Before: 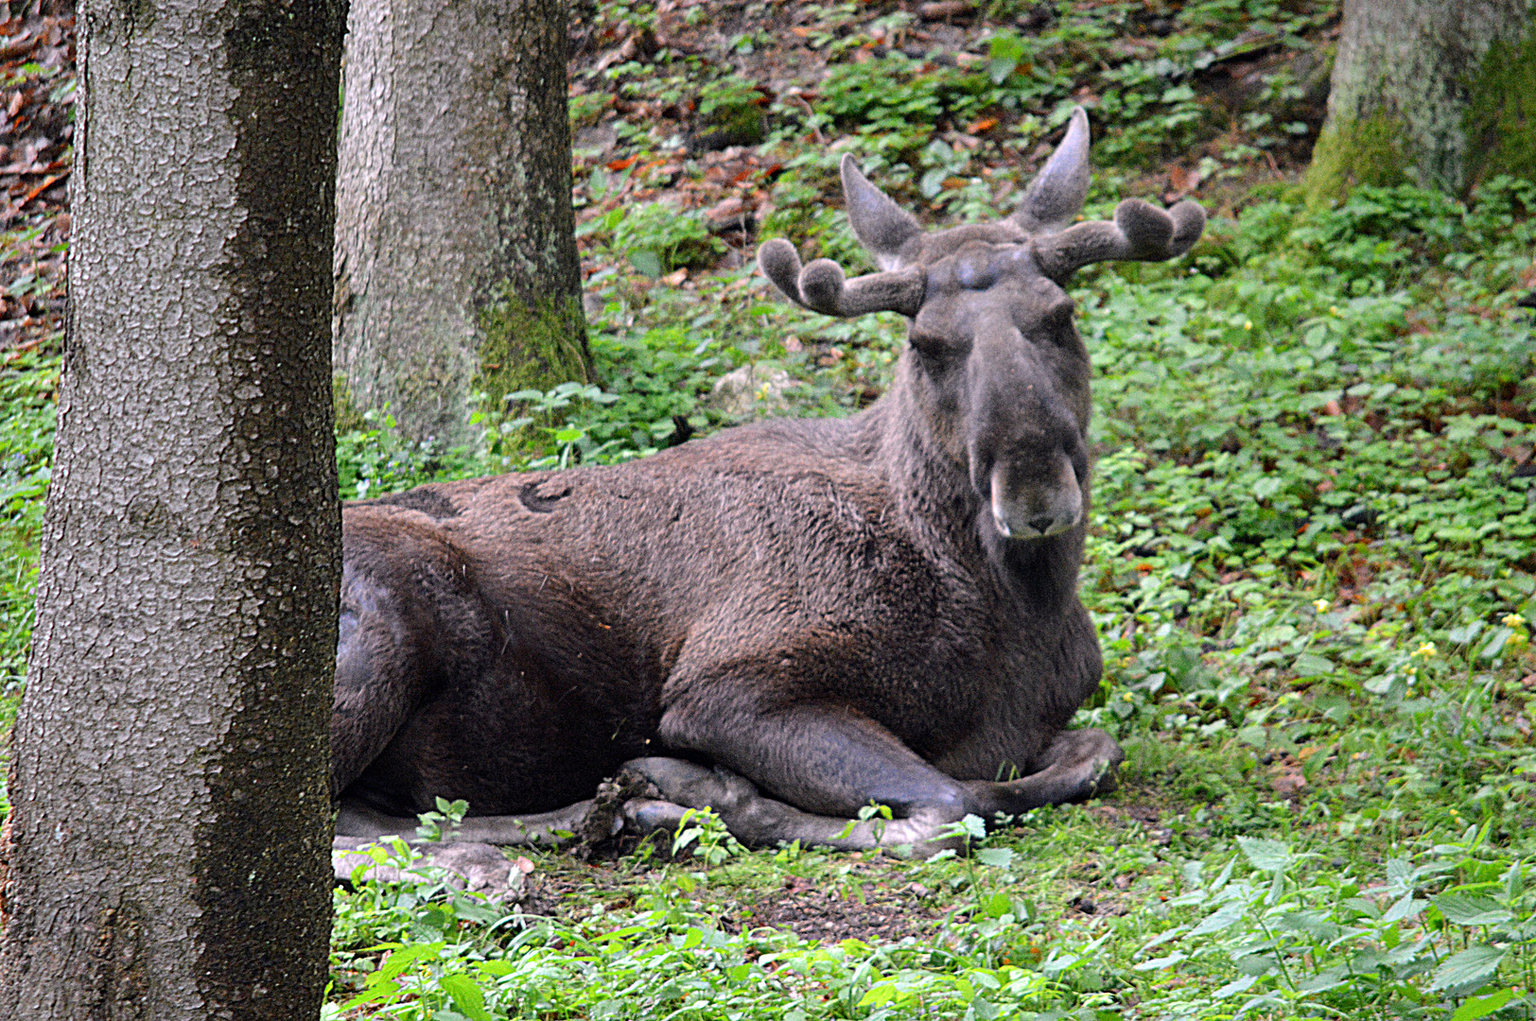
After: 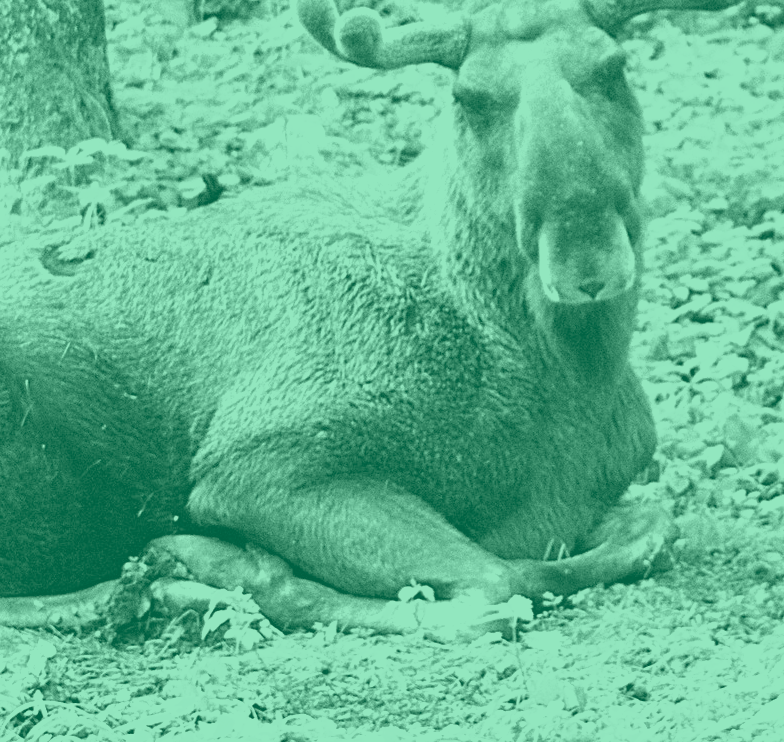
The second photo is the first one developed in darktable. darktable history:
velvia: strength 9.25%
crop: left 31.379%, top 24.658%, right 20.326%, bottom 6.628%
colorize: hue 147.6°, saturation 65%, lightness 21.64%
exposure: black level correction 0, exposure 1.379 EV, compensate exposure bias true, compensate highlight preservation false
